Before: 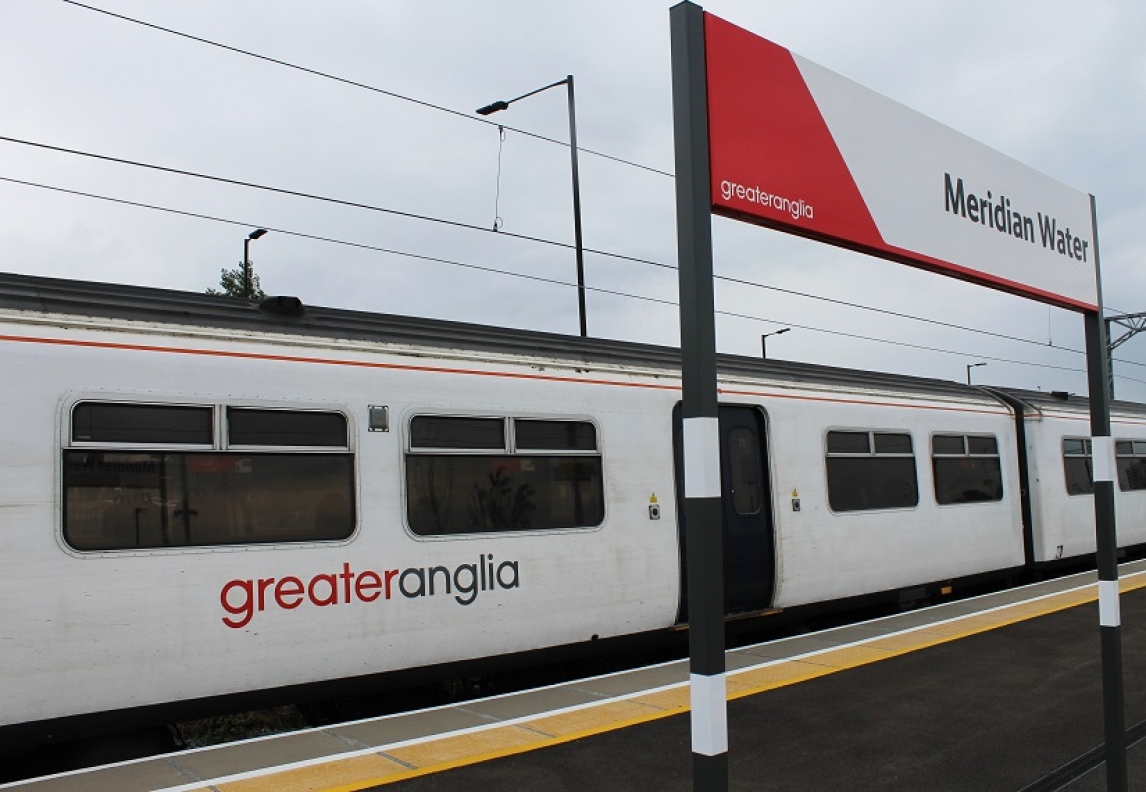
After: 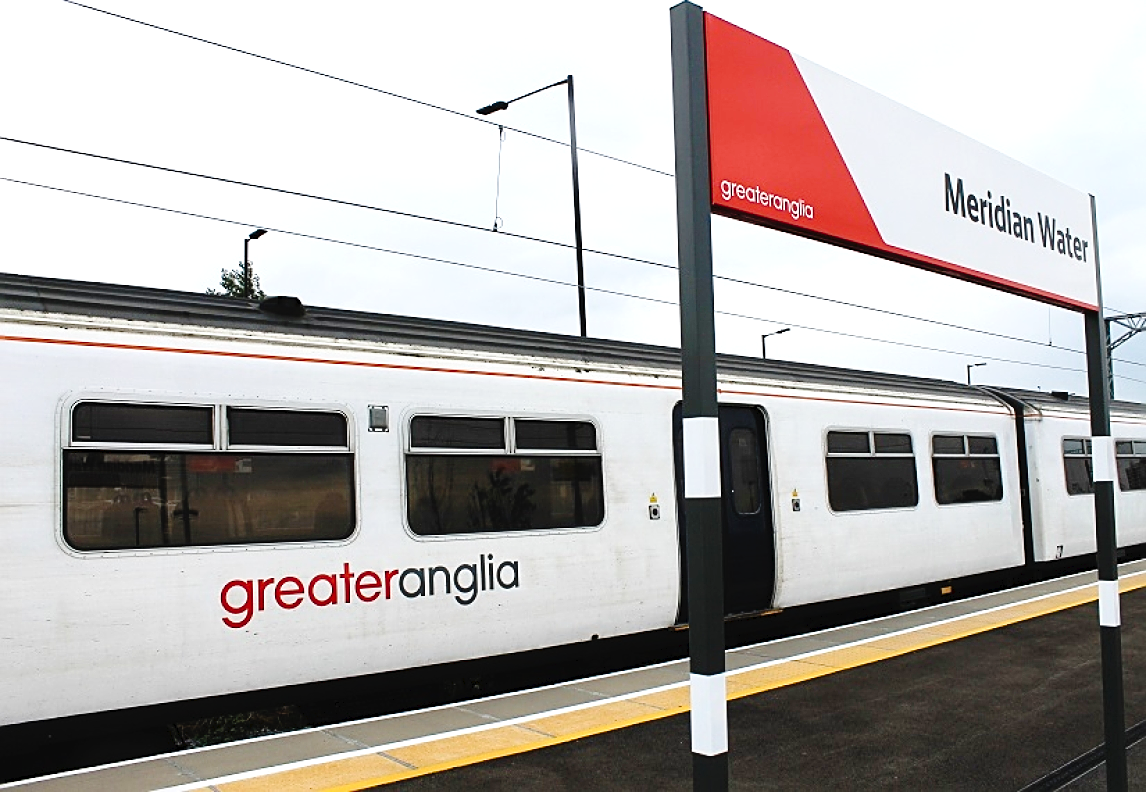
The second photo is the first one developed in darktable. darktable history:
exposure: black level correction 0, exposure 0.68 EV, compensate exposure bias true, compensate highlight preservation false
sharpen: on, module defaults
tone curve: curves: ch0 [(0, 0) (0.003, 0.025) (0.011, 0.027) (0.025, 0.032) (0.044, 0.037) (0.069, 0.044) (0.1, 0.054) (0.136, 0.084) (0.177, 0.128) (0.224, 0.196) (0.277, 0.281) (0.335, 0.376) (0.399, 0.461) (0.468, 0.534) (0.543, 0.613) (0.623, 0.692) (0.709, 0.77) (0.801, 0.849) (0.898, 0.934) (1, 1)], preserve colors none
